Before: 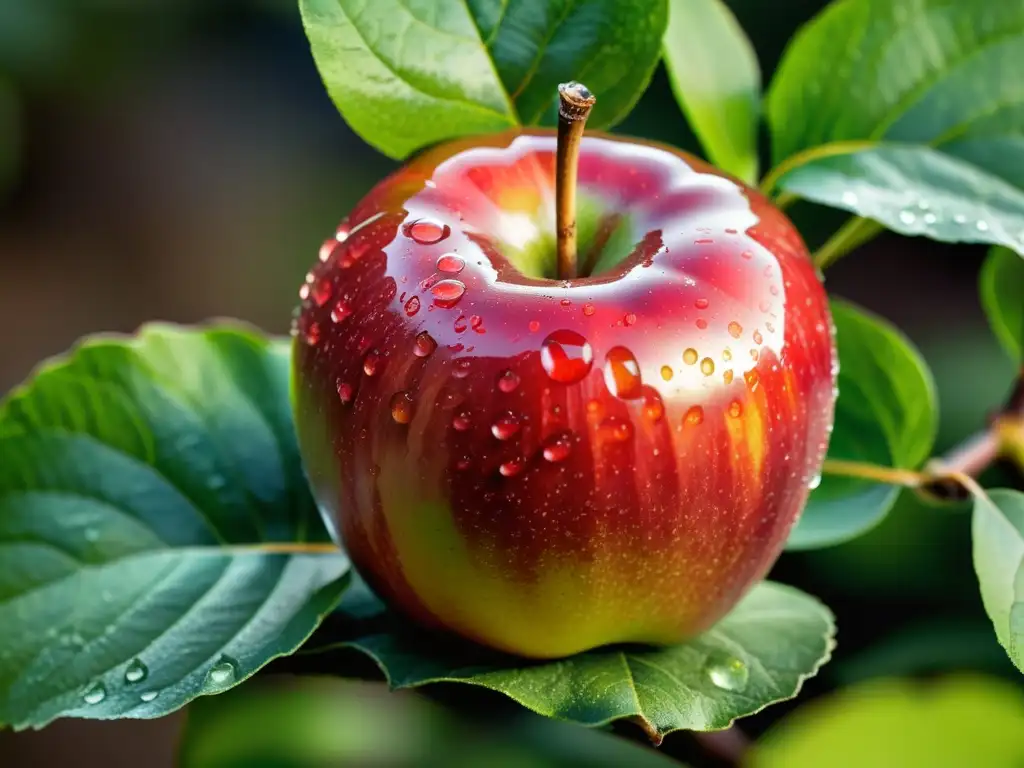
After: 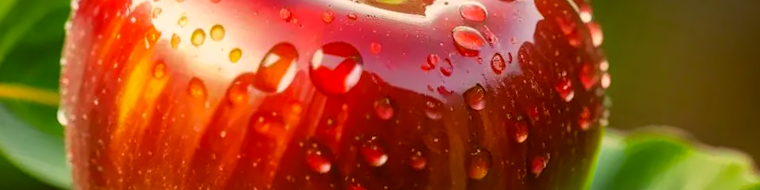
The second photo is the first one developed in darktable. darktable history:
color correction: highlights a* 8.98, highlights b* 15.09, shadows a* -0.49, shadows b* 26.52
rotate and perspective: rotation -0.45°, automatic cropping original format, crop left 0.008, crop right 0.992, crop top 0.012, crop bottom 0.988
crop and rotate: angle 16.12°, top 30.835%, bottom 35.653%
local contrast: highlights 48%, shadows 0%, detail 100%
